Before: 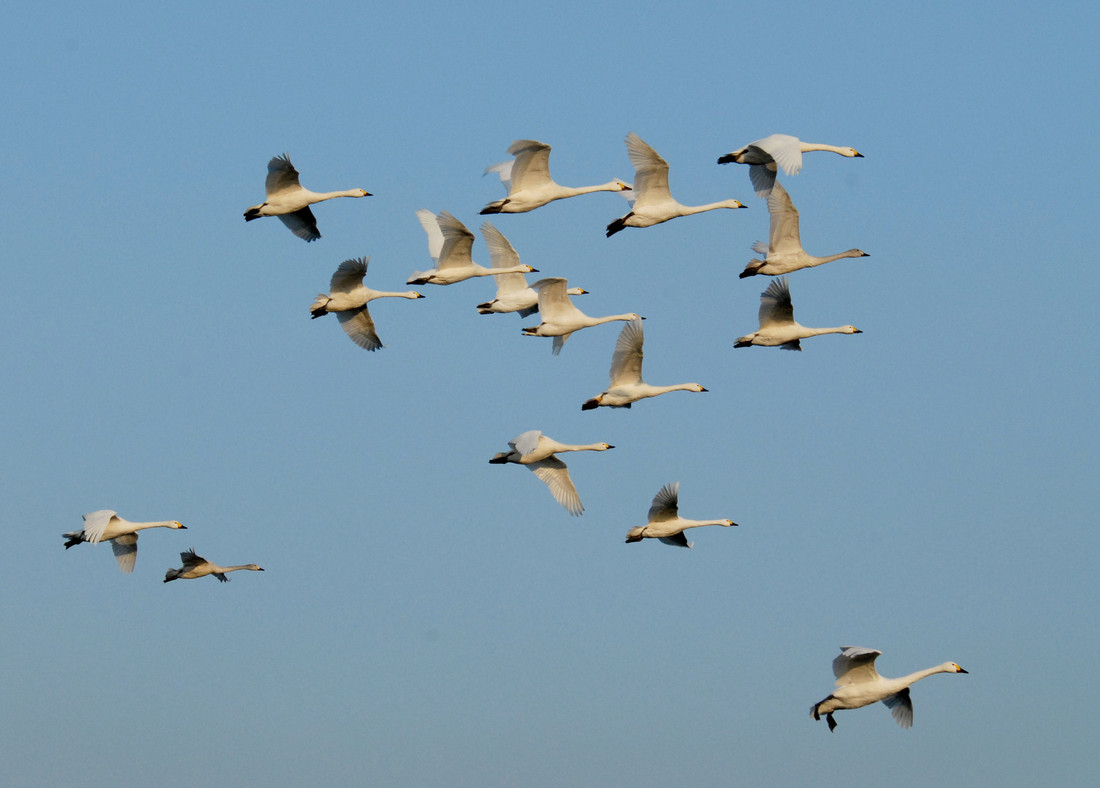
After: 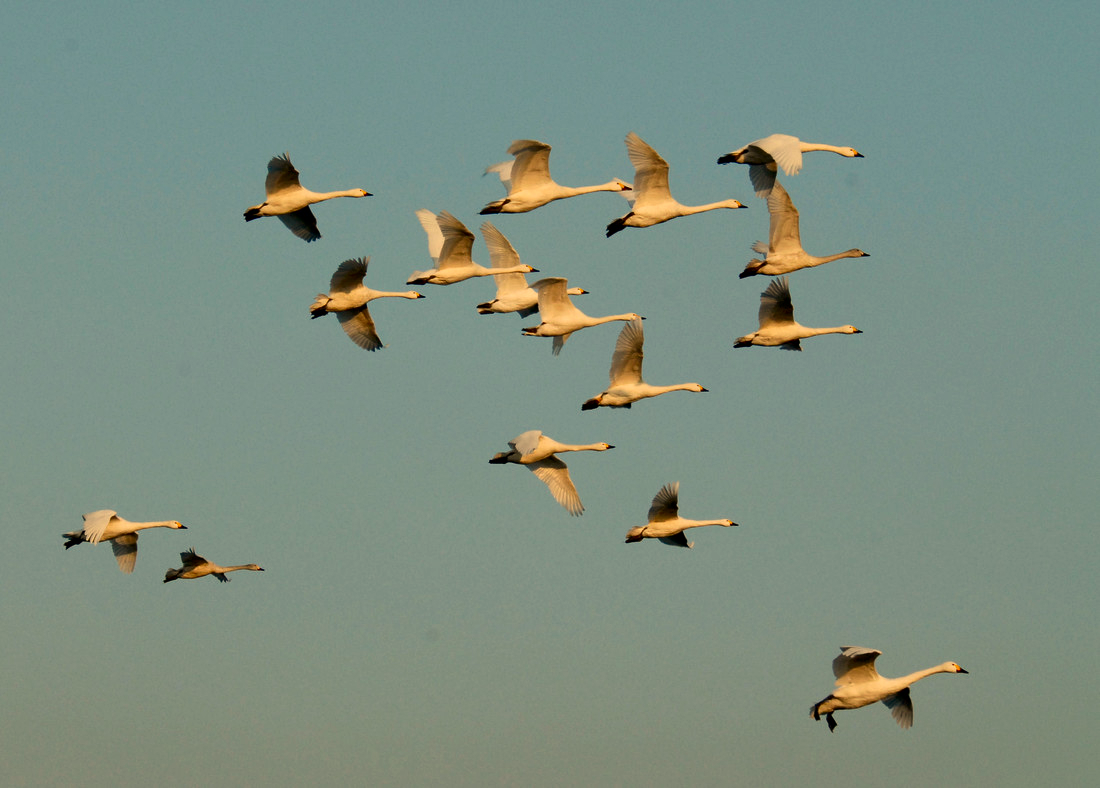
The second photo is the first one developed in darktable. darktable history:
contrast brightness saturation: contrast 0.12, brightness -0.12, saturation 0.2
white balance: red 1.138, green 0.996, blue 0.812
